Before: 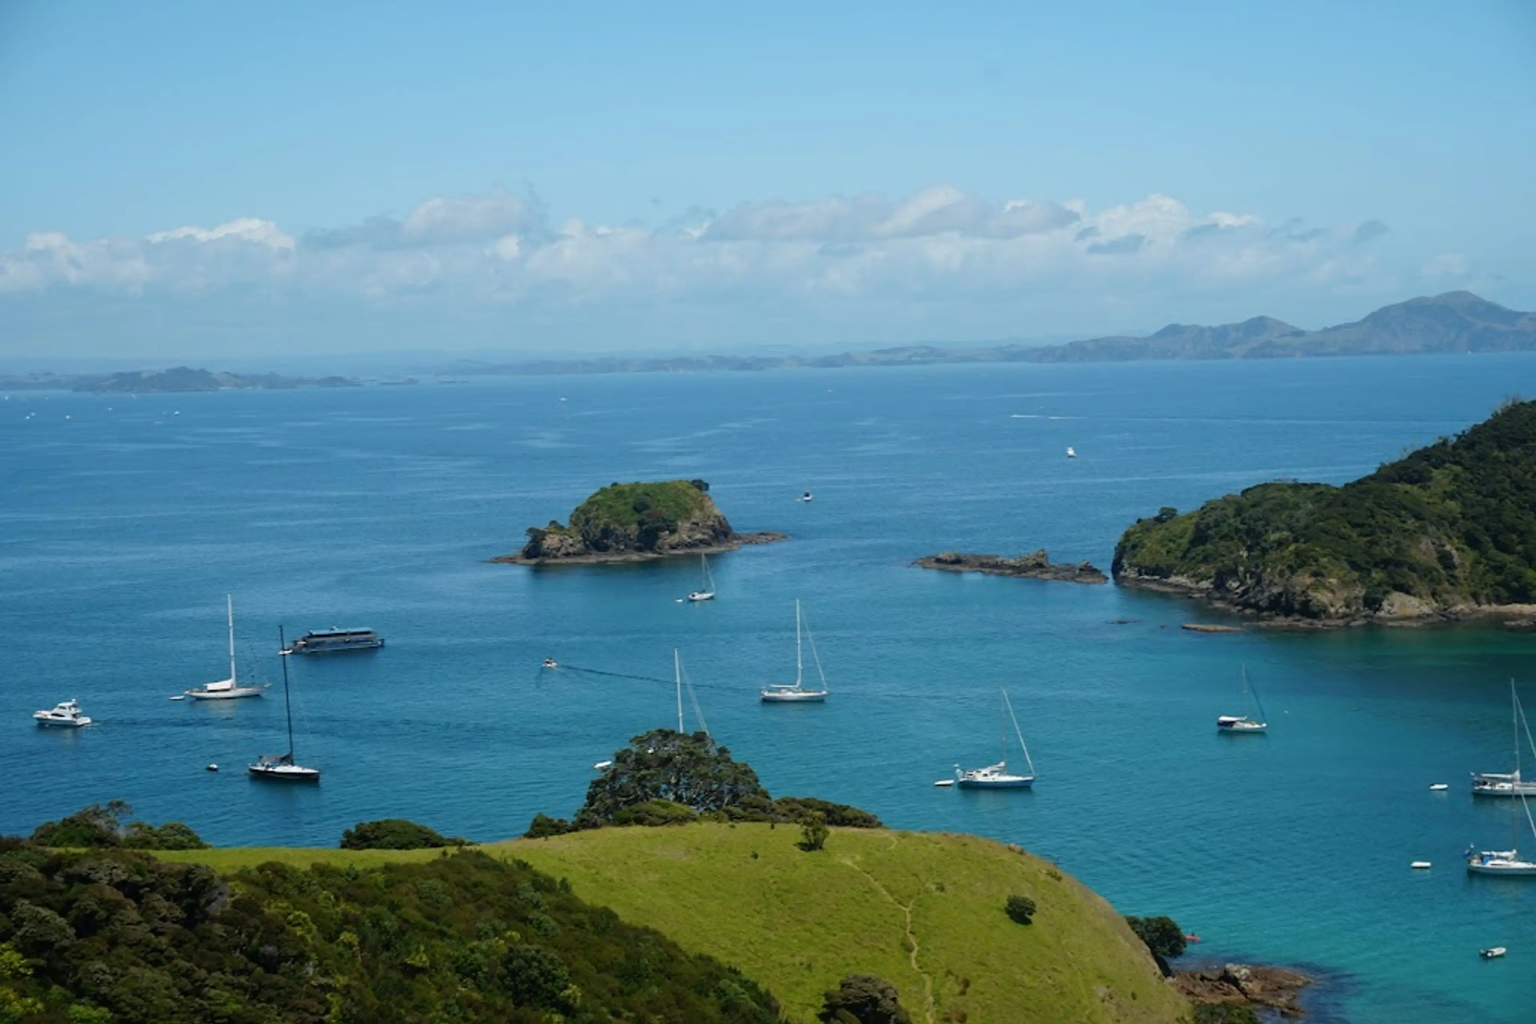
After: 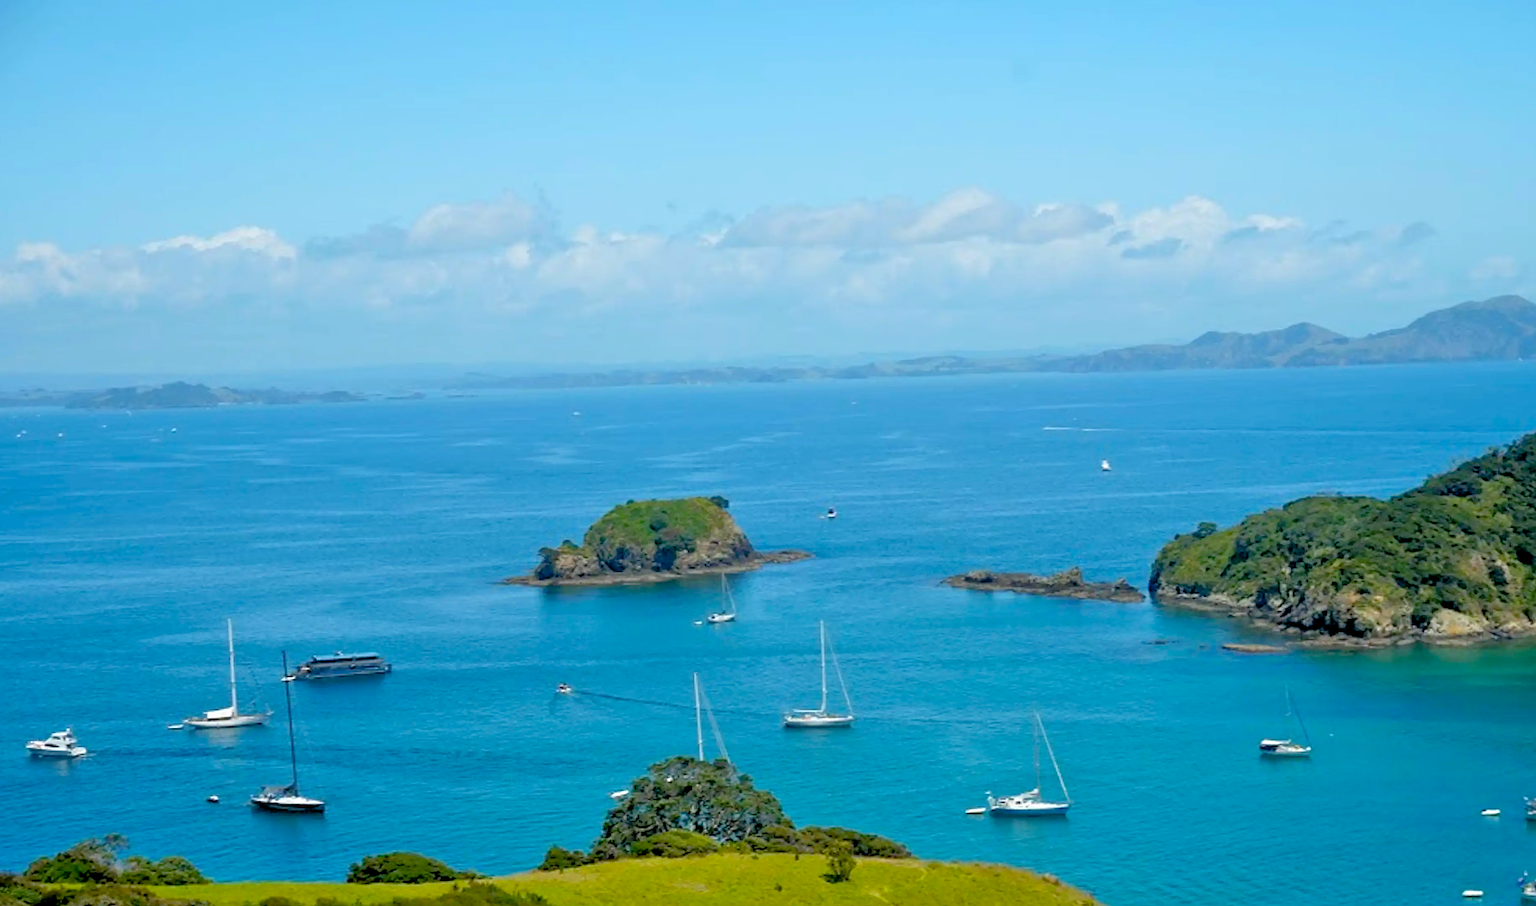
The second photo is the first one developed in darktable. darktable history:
tone equalizer: -7 EV 0.148 EV, -6 EV 0.598 EV, -5 EV 1.14 EV, -4 EV 1.35 EV, -3 EV 1.14 EV, -2 EV 0.6 EV, -1 EV 0.156 EV
crop and rotate: angle 0.323°, left 0.213%, right 2.974%, bottom 14.346%
exposure: black level correction 0.005, exposure 0.421 EV, compensate exposure bias true, compensate highlight preservation false
color balance rgb: global offset › luminance -0.49%, perceptual saturation grading › global saturation 25.456%, contrast -9.958%
sharpen: amount 0.492
